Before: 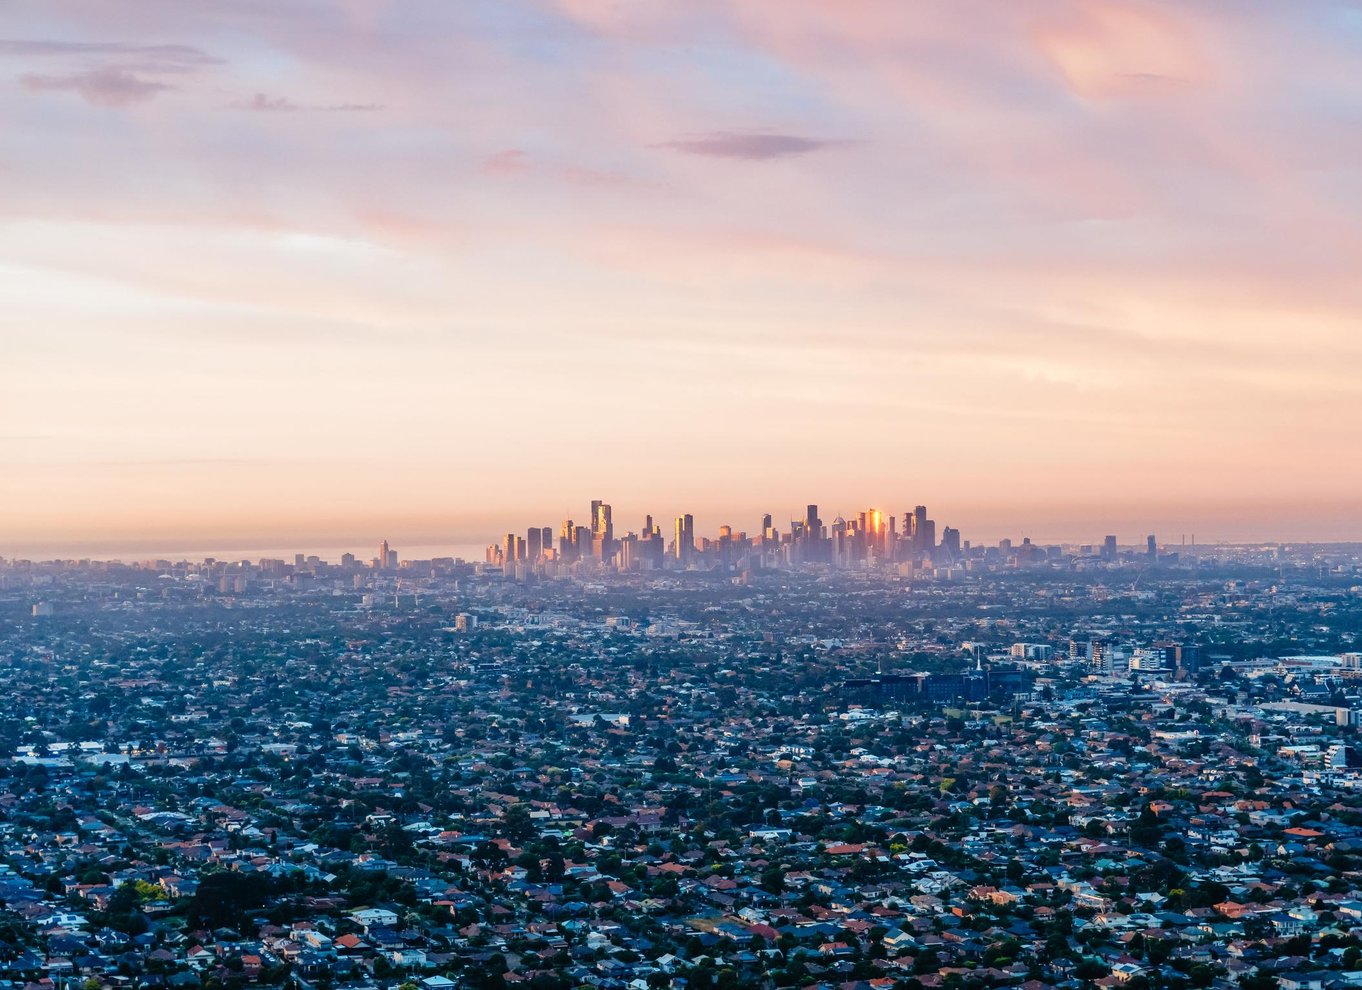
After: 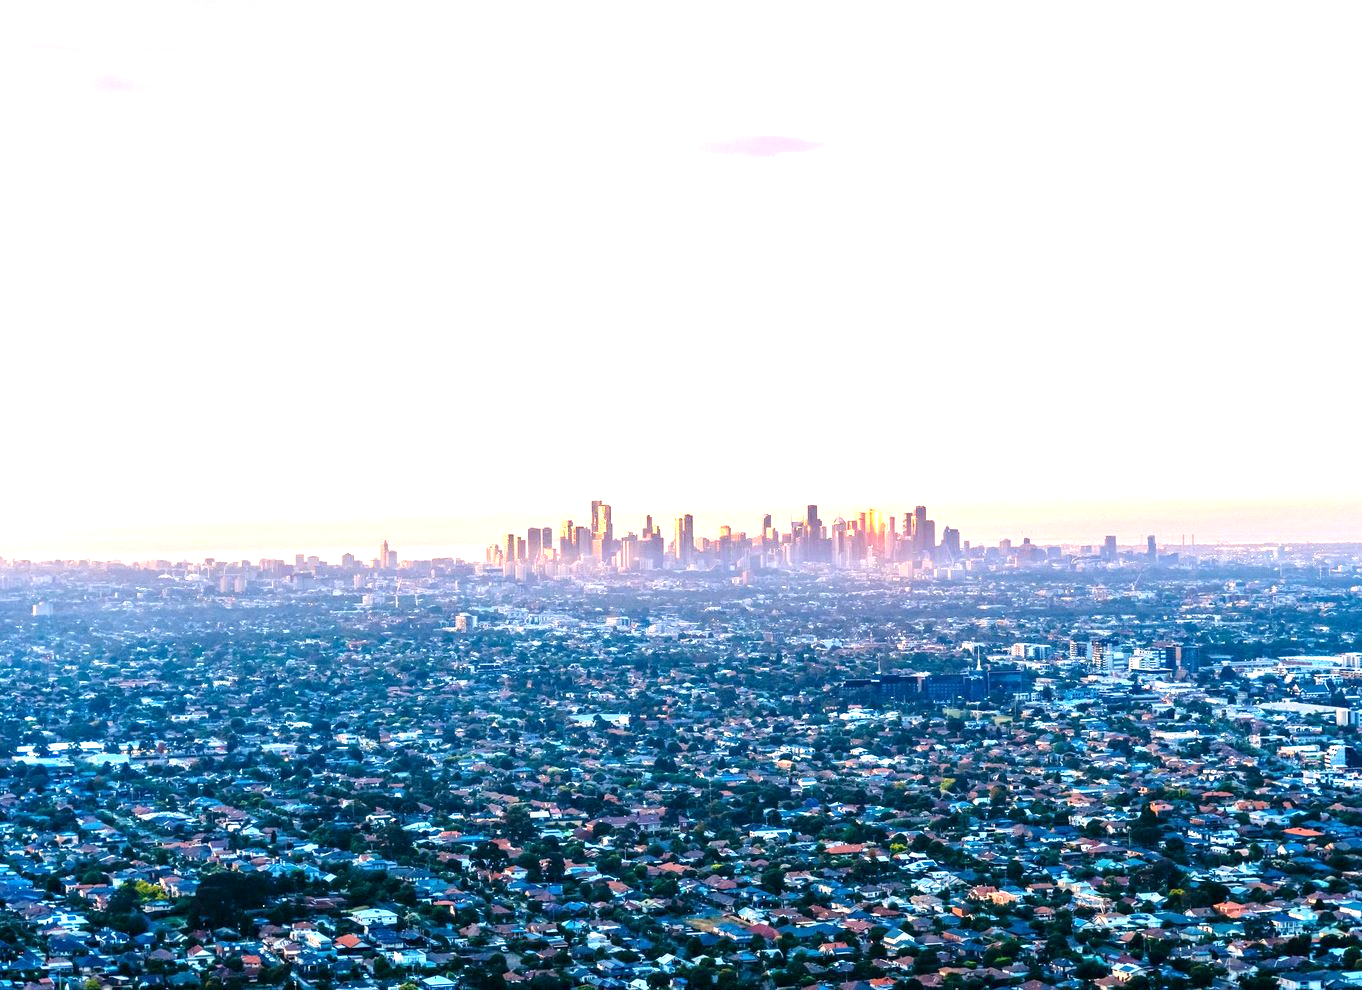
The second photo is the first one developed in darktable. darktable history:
exposure: black level correction 0.001, exposure 1.315 EV, compensate exposure bias true, compensate highlight preservation false
